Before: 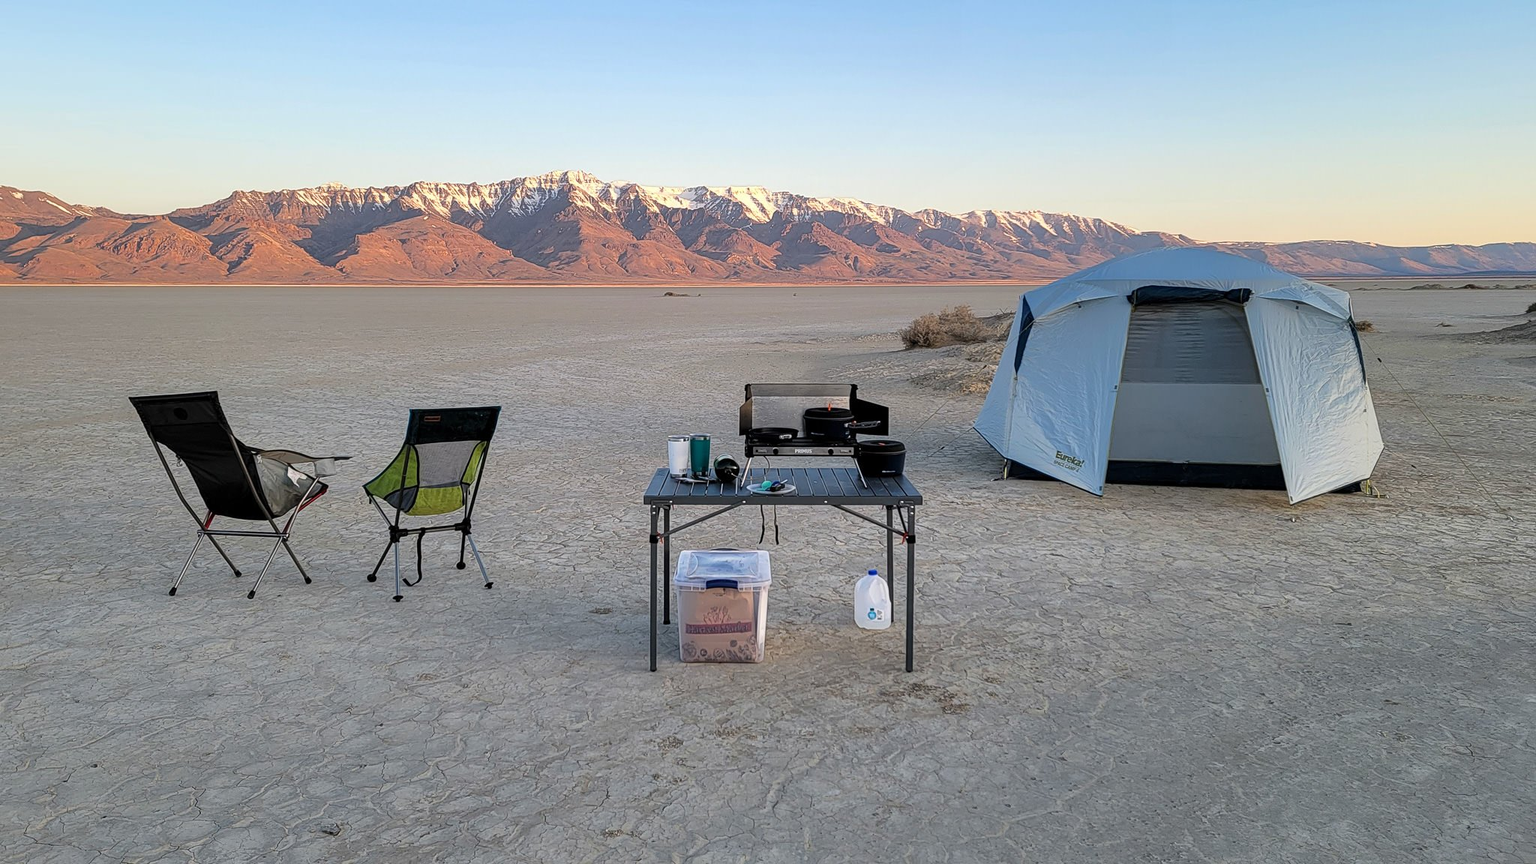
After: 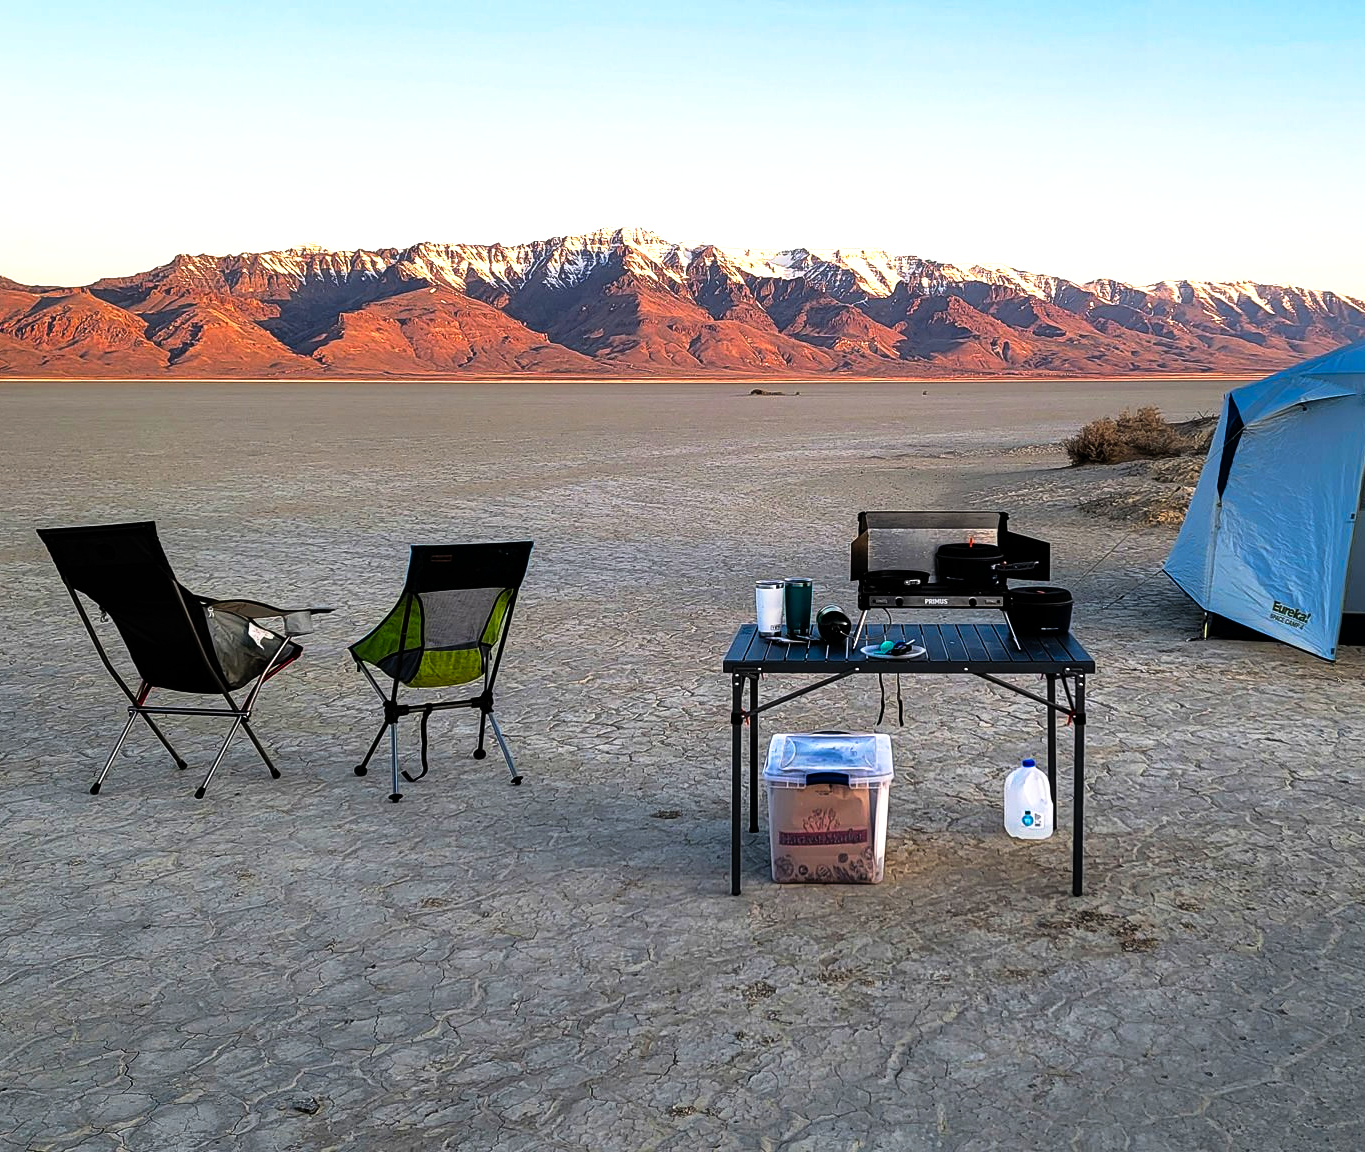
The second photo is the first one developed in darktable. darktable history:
crop and rotate: left 6.617%, right 26.717%
tone curve: curves: ch0 [(0, 0) (0.003, 0.001) (0.011, 0.002) (0.025, 0.002) (0.044, 0.006) (0.069, 0.01) (0.1, 0.017) (0.136, 0.023) (0.177, 0.038) (0.224, 0.066) (0.277, 0.118) (0.335, 0.185) (0.399, 0.264) (0.468, 0.365) (0.543, 0.475) (0.623, 0.606) (0.709, 0.759) (0.801, 0.923) (0.898, 0.999) (1, 1)], preserve colors none
